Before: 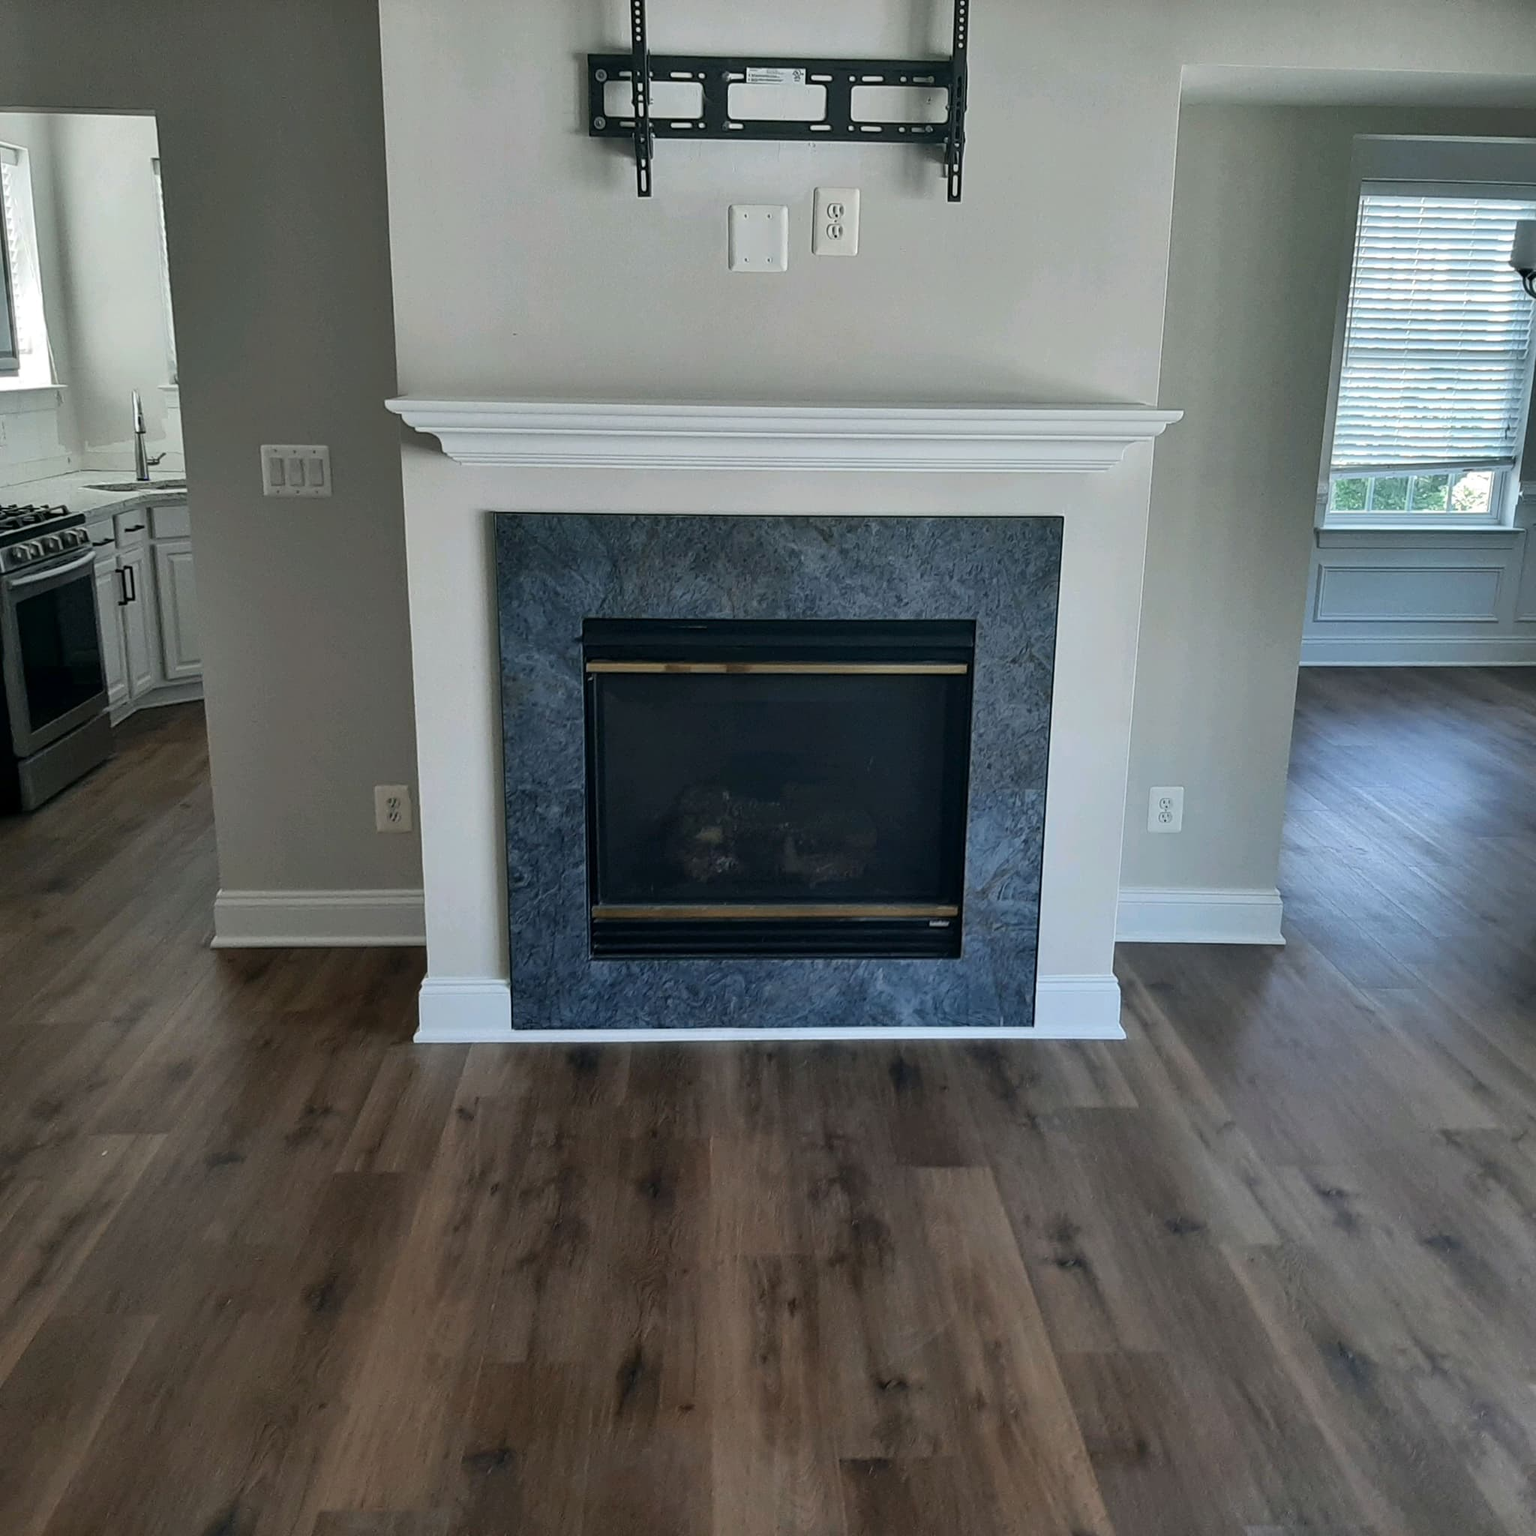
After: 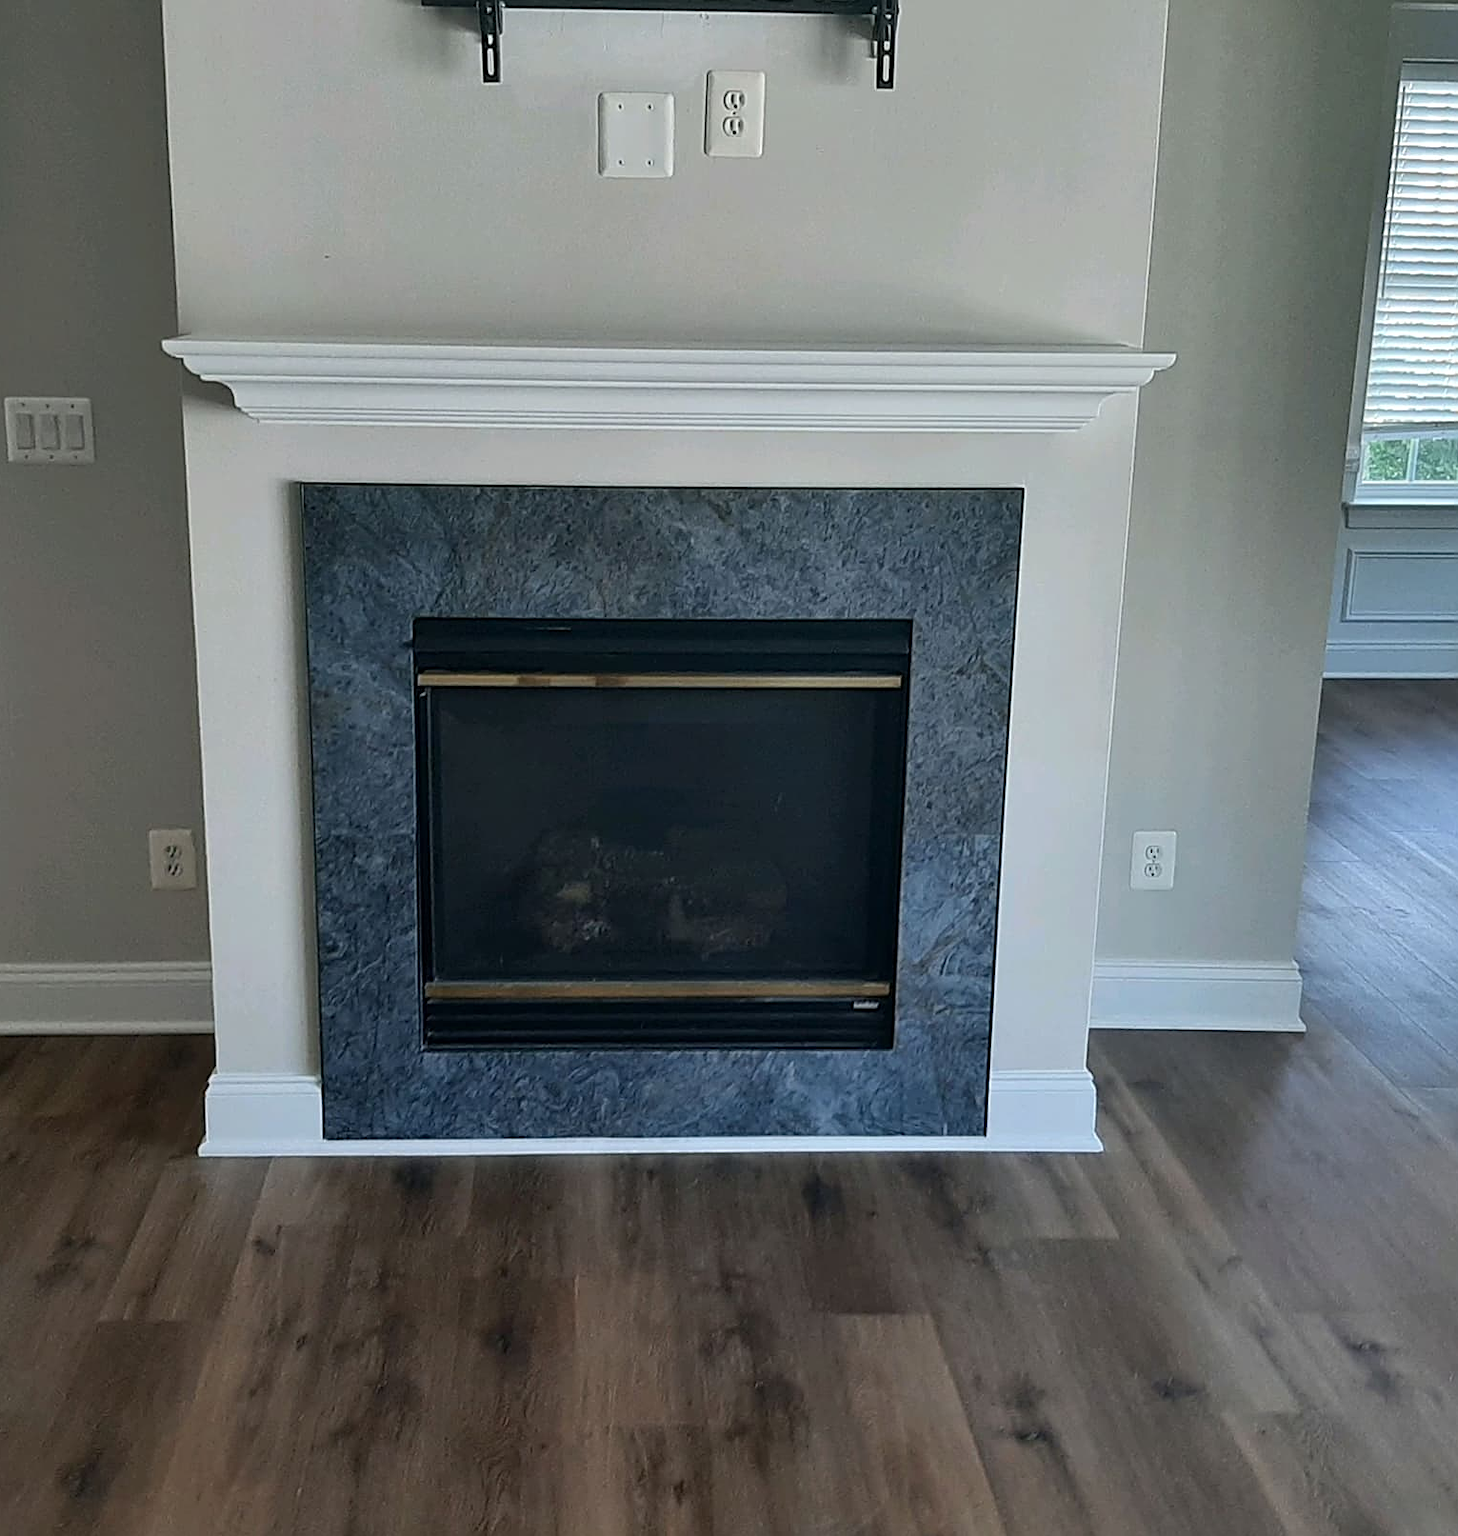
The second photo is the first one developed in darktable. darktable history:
sharpen: on, module defaults
crop: left 16.783%, top 8.642%, right 8.402%, bottom 12.575%
